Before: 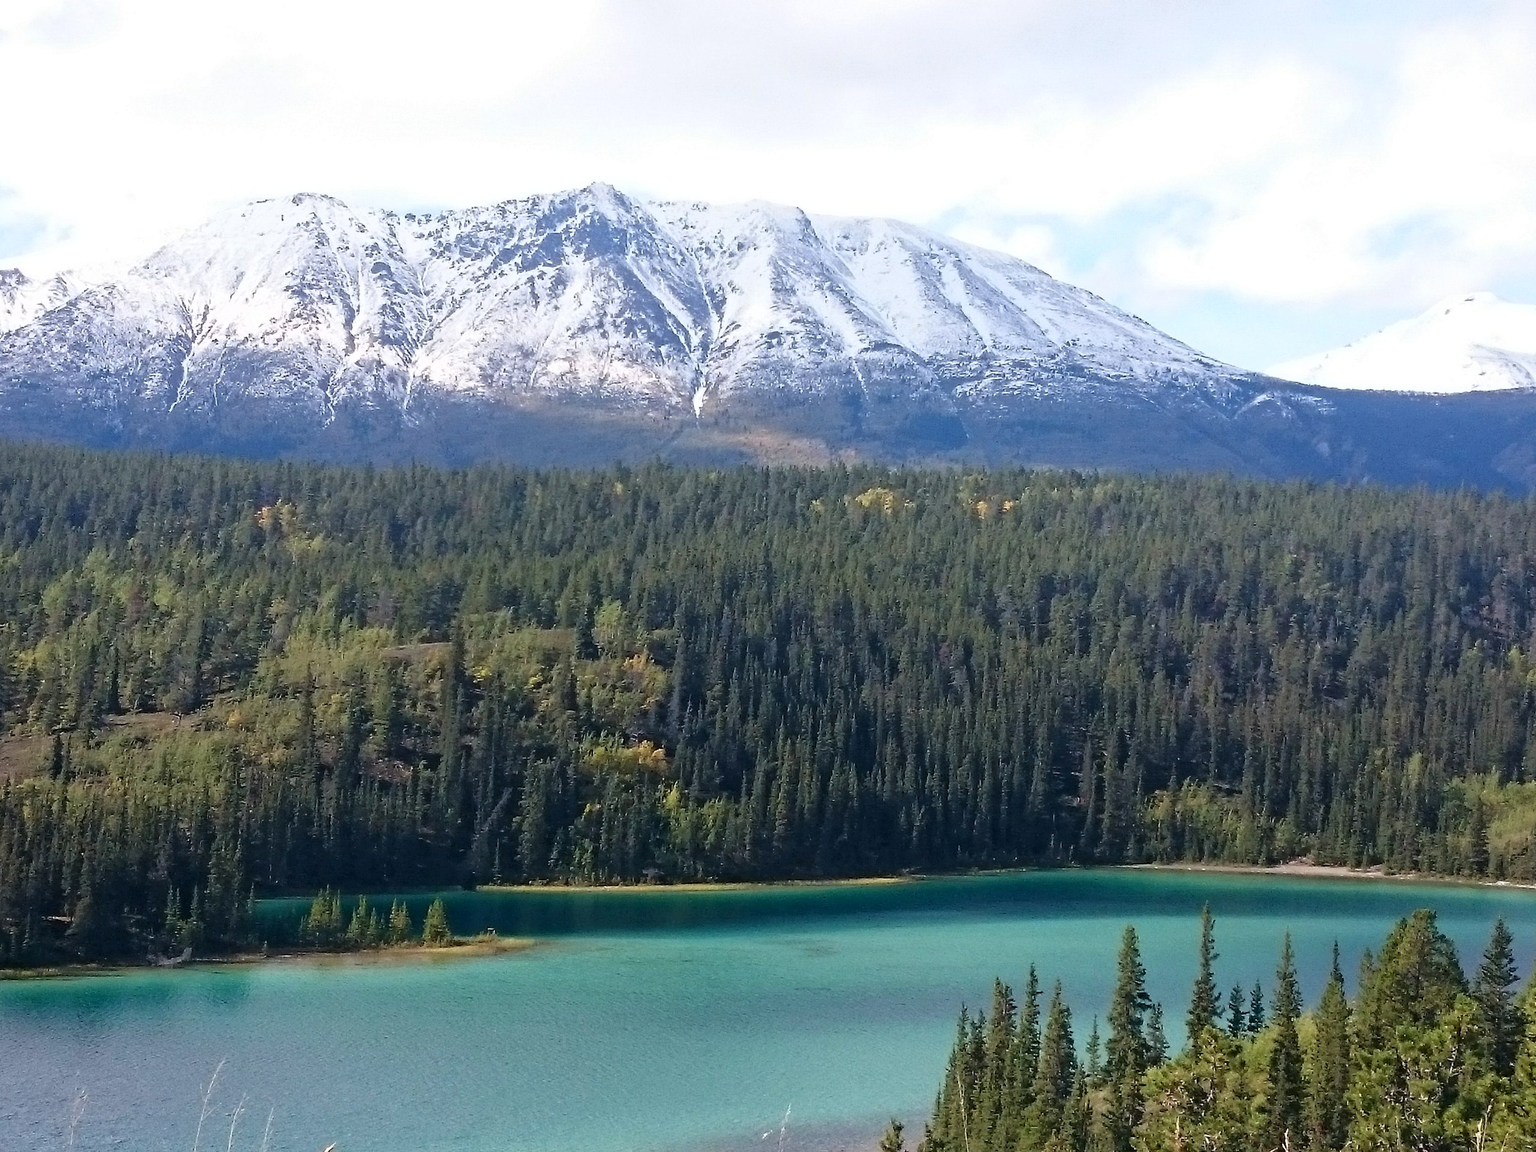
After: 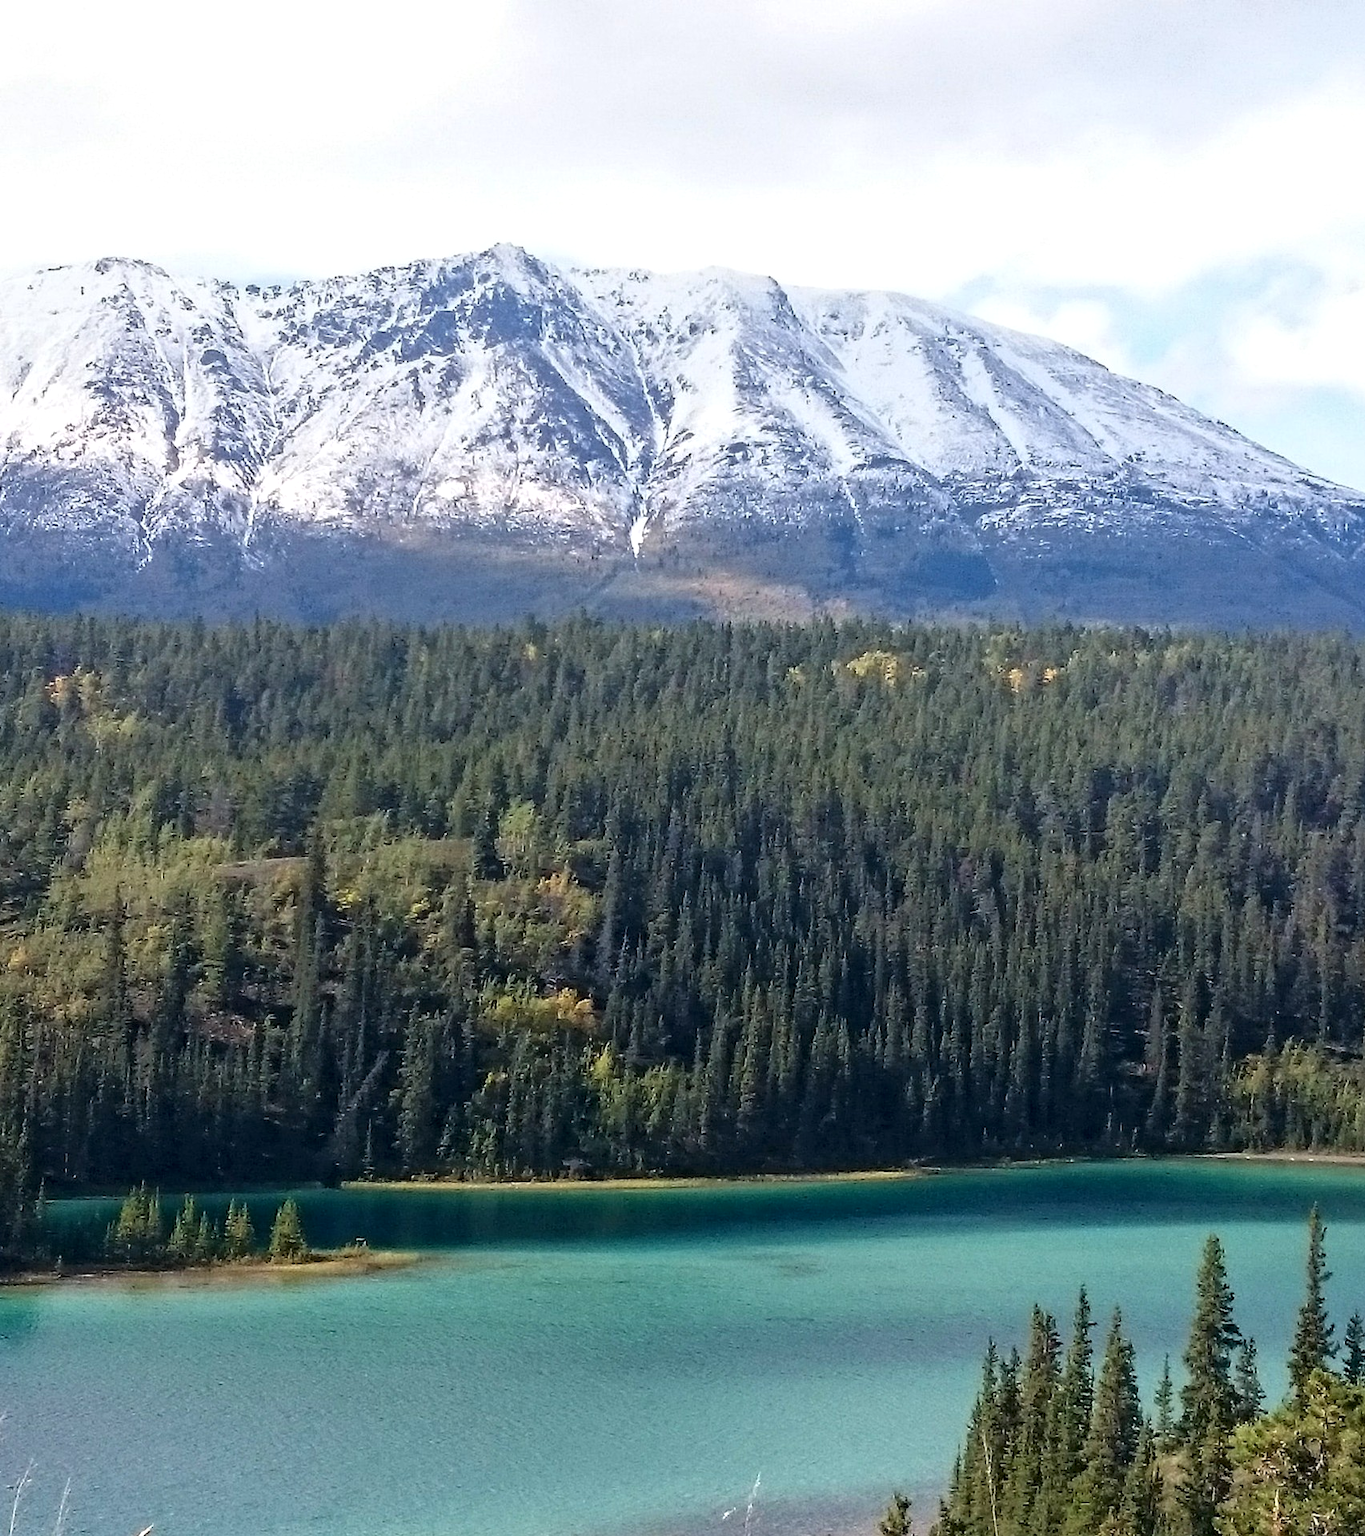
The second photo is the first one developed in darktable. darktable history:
tone equalizer: edges refinement/feathering 500, mask exposure compensation -1.57 EV, preserve details no
crop and rotate: left 14.382%, right 18.966%
local contrast: on, module defaults
